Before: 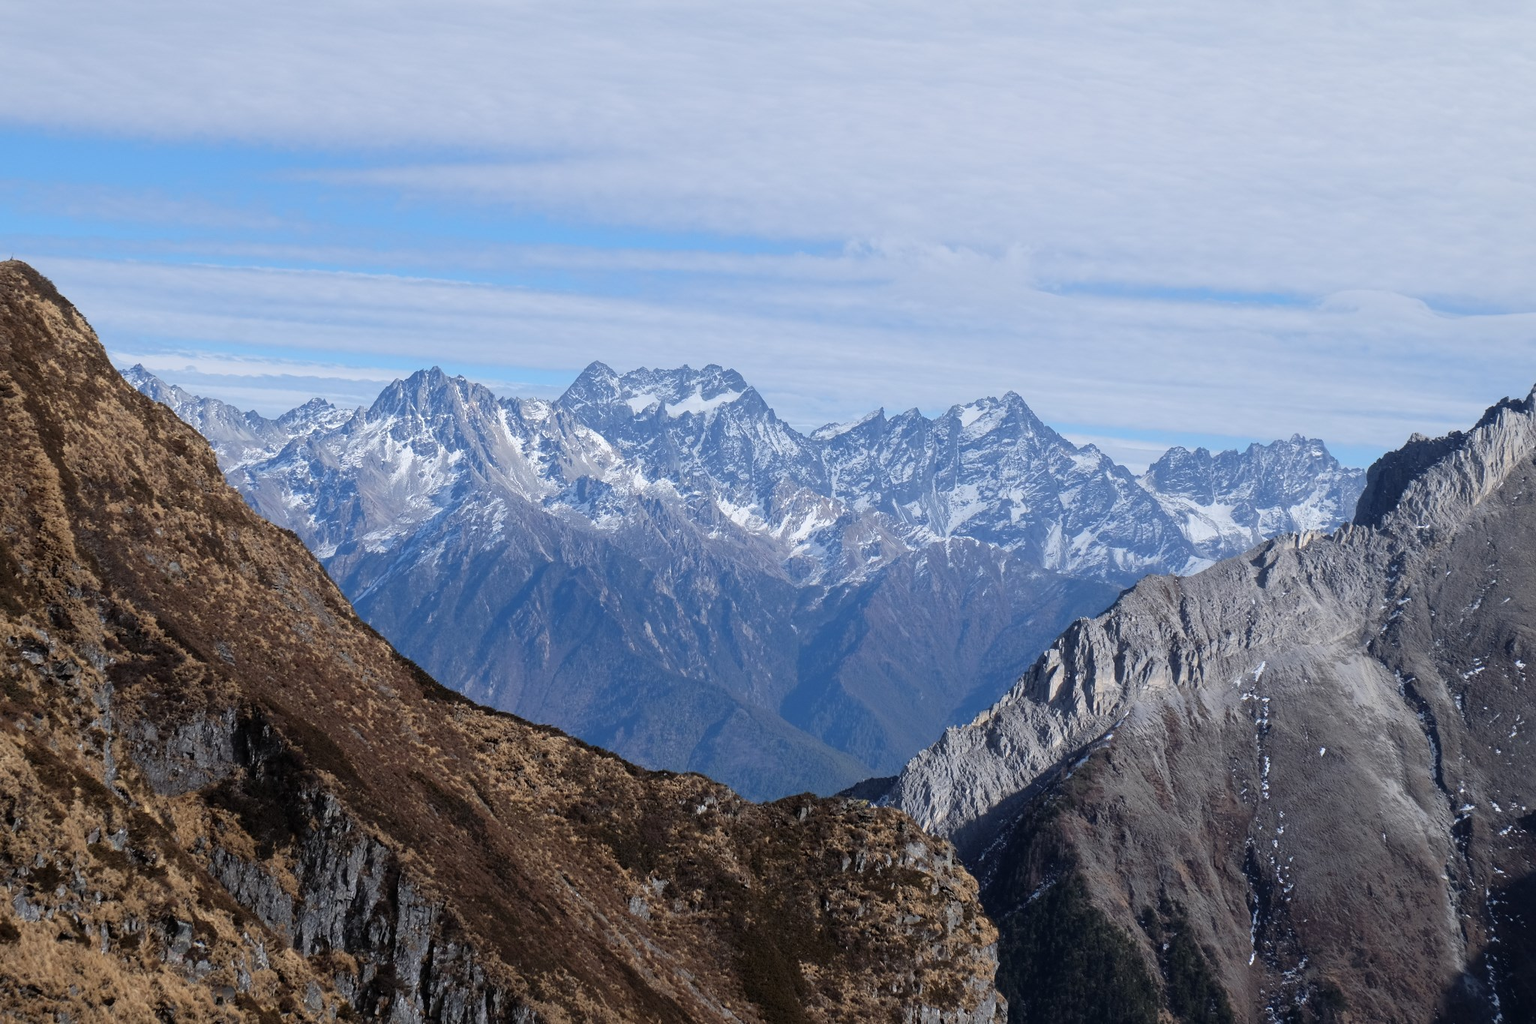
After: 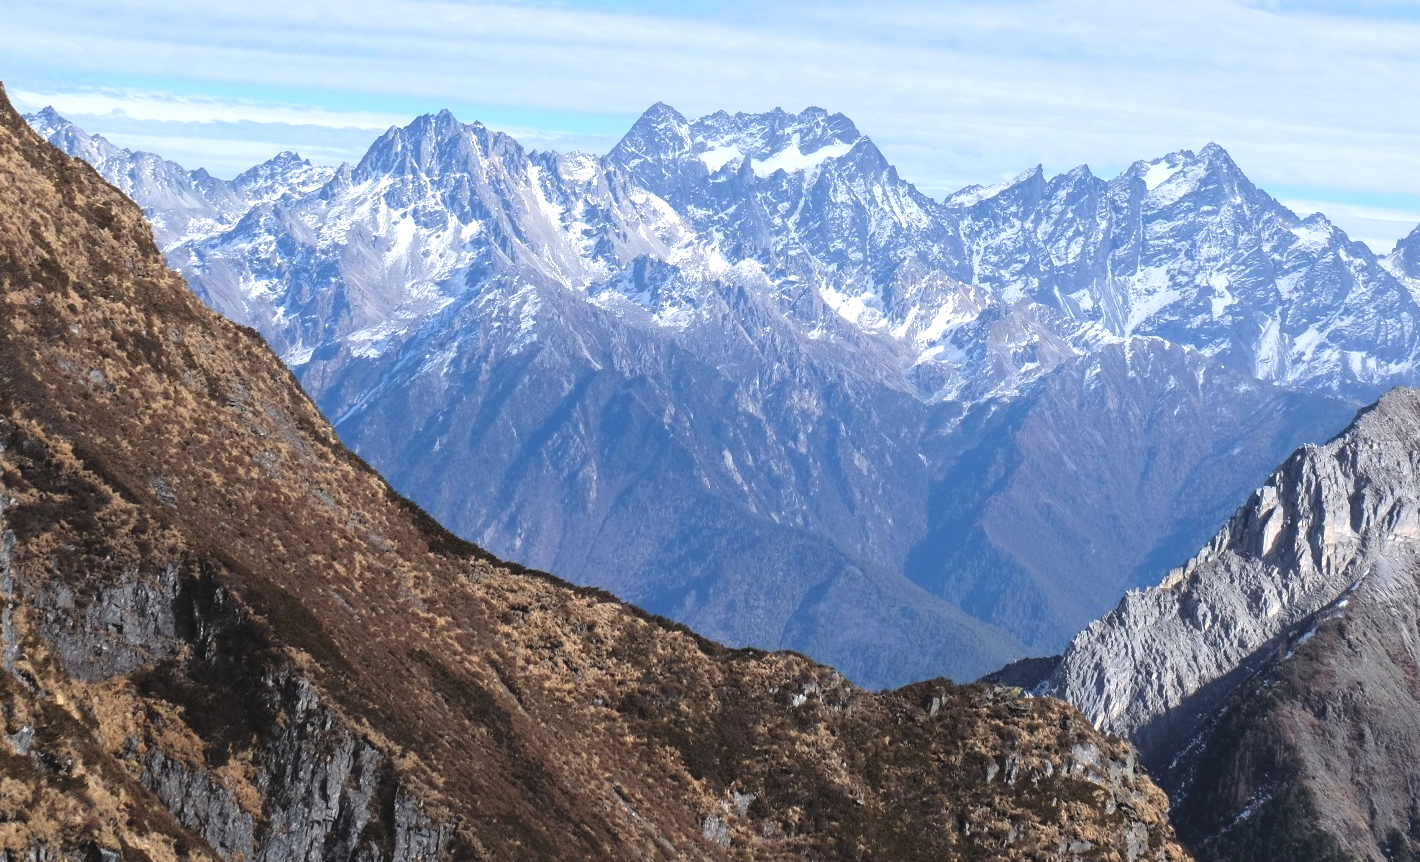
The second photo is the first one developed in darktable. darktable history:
crop: left 6.645%, top 27.792%, right 24.006%, bottom 9.042%
exposure: black level correction -0.005, exposure 0.619 EV, compensate exposure bias true, compensate highlight preservation false
tone equalizer: on, module defaults
